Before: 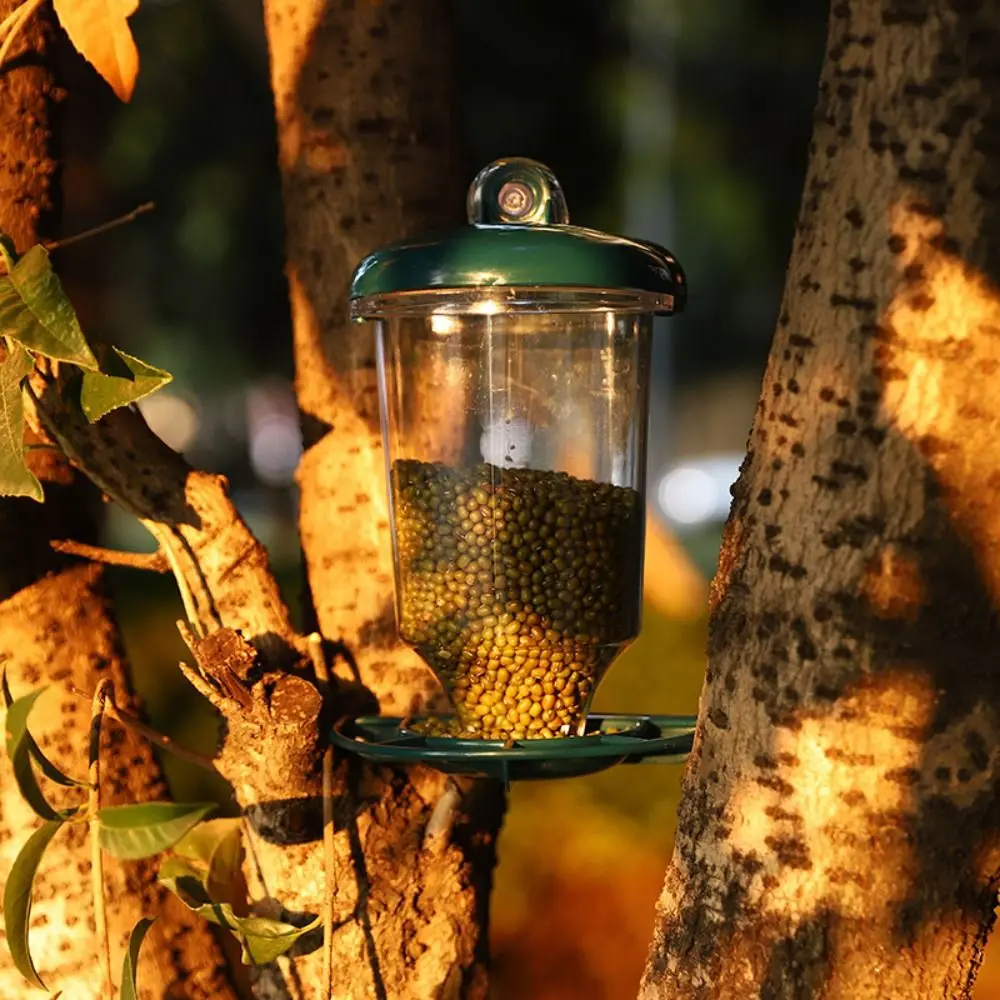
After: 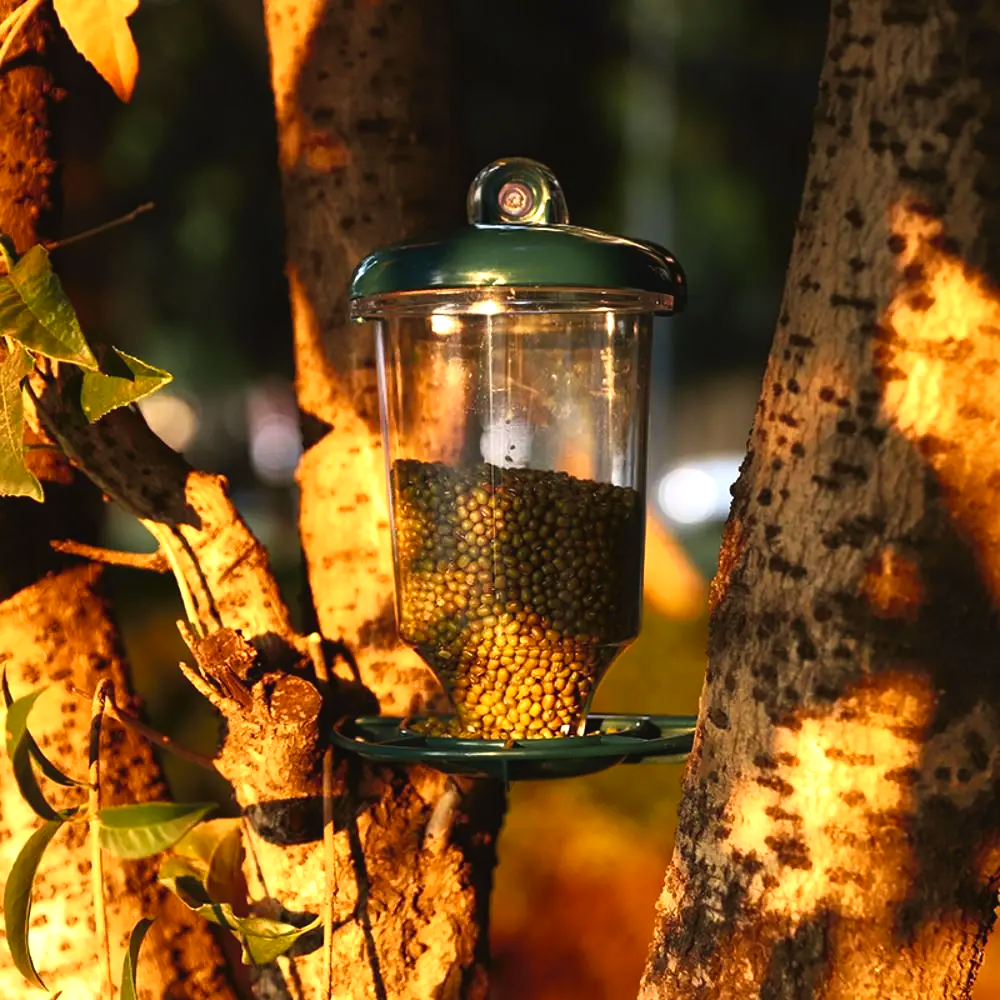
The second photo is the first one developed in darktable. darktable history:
tone curve: curves: ch0 [(0, 0.024) (0.119, 0.146) (0.474, 0.464) (0.718, 0.721) (0.817, 0.839) (1, 0.998)]; ch1 [(0, 0) (0.377, 0.416) (0.439, 0.451) (0.477, 0.477) (0.501, 0.503) (0.538, 0.544) (0.58, 0.602) (0.664, 0.676) (0.783, 0.804) (1, 1)]; ch2 [(0, 0) (0.38, 0.405) (0.463, 0.456) (0.498, 0.497) (0.524, 0.535) (0.578, 0.576) (0.648, 0.665) (1, 1)], color space Lab, independent channels, preserve colors none
tone equalizer: -8 EV -0.417 EV, -7 EV -0.389 EV, -6 EV -0.333 EV, -5 EV -0.222 EV, -3 EV 0.222 EV, -2 EV 0.333 EV, -1 EV 0.389 EV, +0 EV 0.417 EV, edges refinement/feathering 500, mask exposure compensation -1.57 EV, preserve details no
